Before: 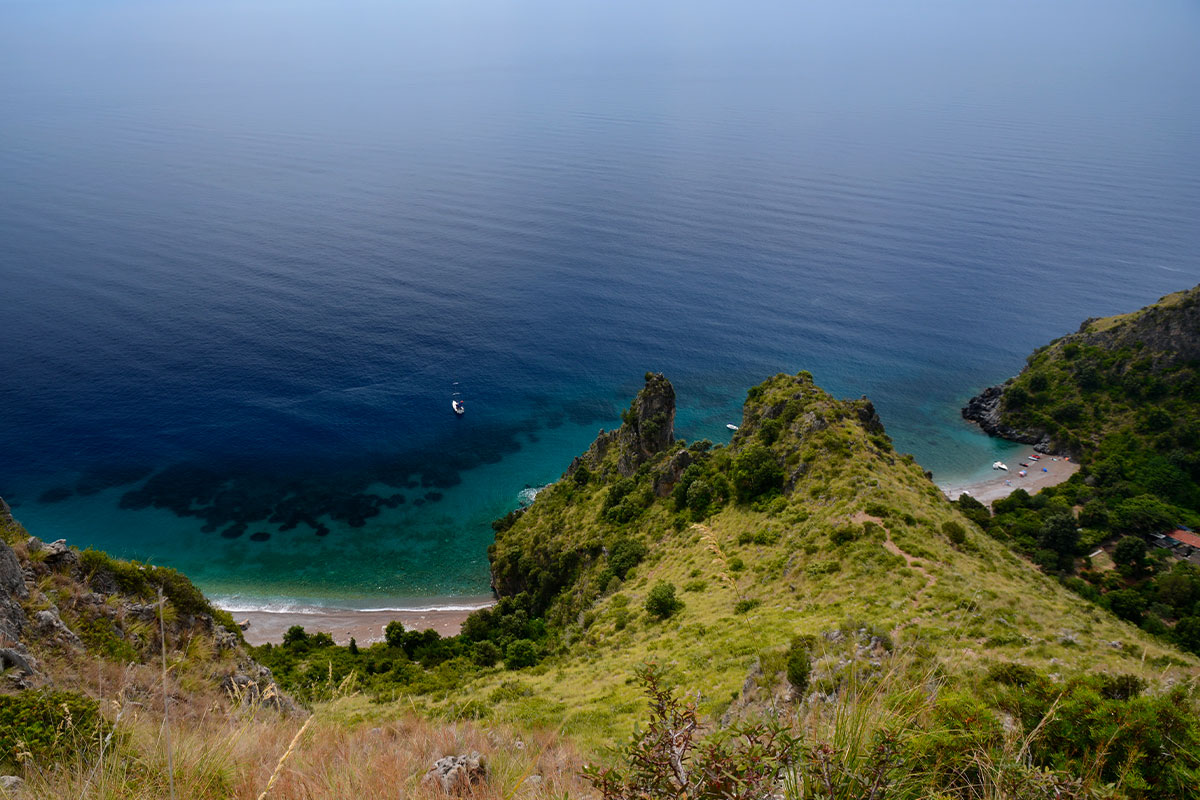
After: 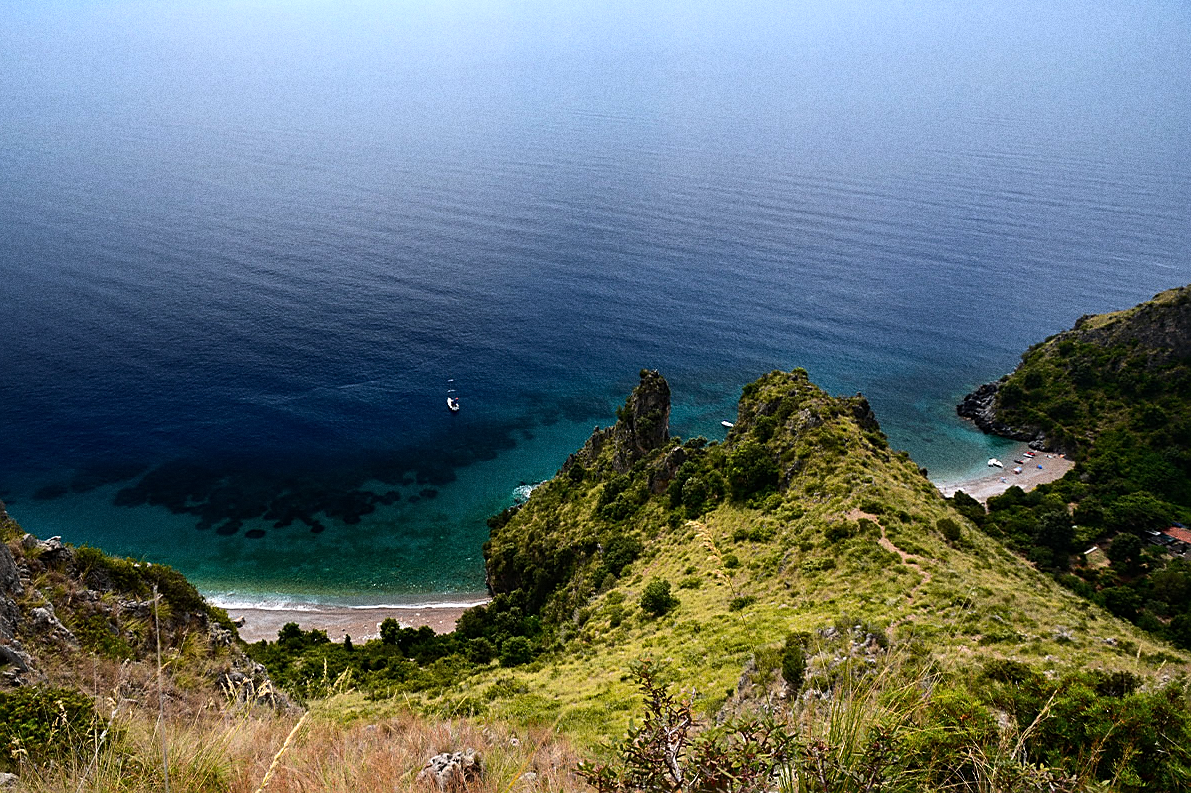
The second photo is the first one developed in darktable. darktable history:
crop: left 0.434%, top 0.485%, right 0.244%, bottom 0.386%
sharpen: on, module defaults
grain: coarseness 0.09 ISO, strength 40%
tone equalizer: -8 EV -0.75 EV, -7 EV -0.7 EV, -6 EV -0.6 EV, -5 EV -0.4 EV, -3 EV 0.4 EV, -2 EV 0.6 EV, -1 EV 0.7 EV, +0 EV 0.75 EV, edges refinement/feathering 500, mask exposure compensation -1.57 EV, preserve details no
